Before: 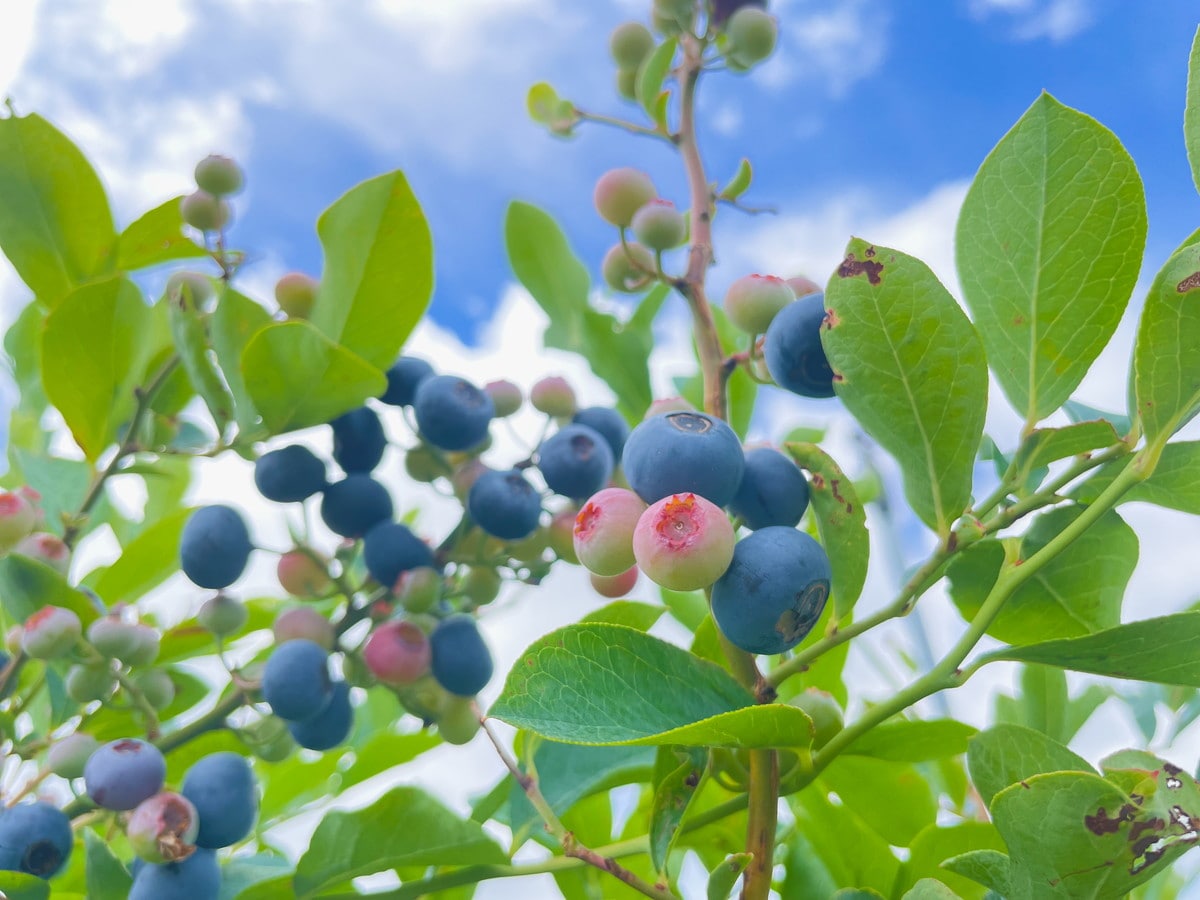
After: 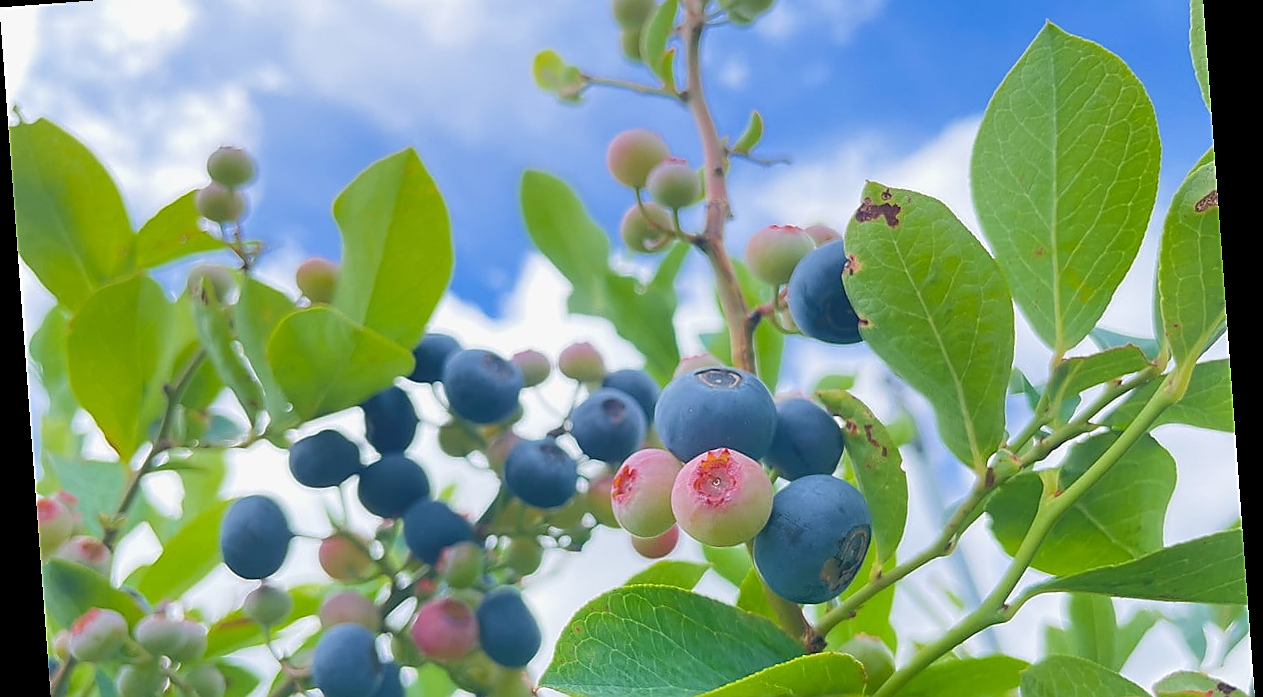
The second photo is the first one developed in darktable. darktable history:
crop and rotate: top 8.293%, bottom 20.996%
rotate and perspective: rotation -4.25°, automatic cropping off
sharpen: radius 1.4, amount 1.25, threshold 0.7
